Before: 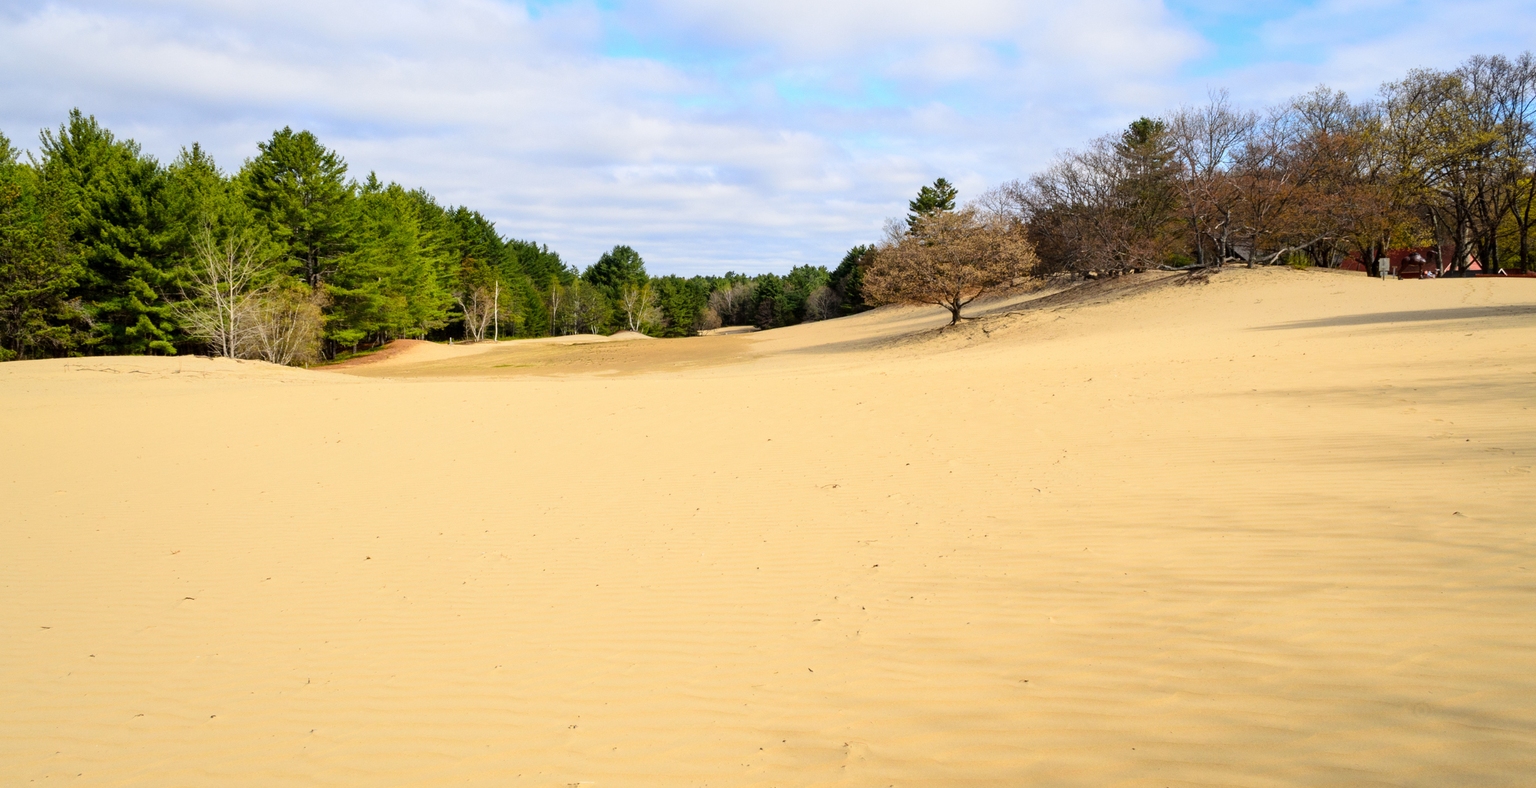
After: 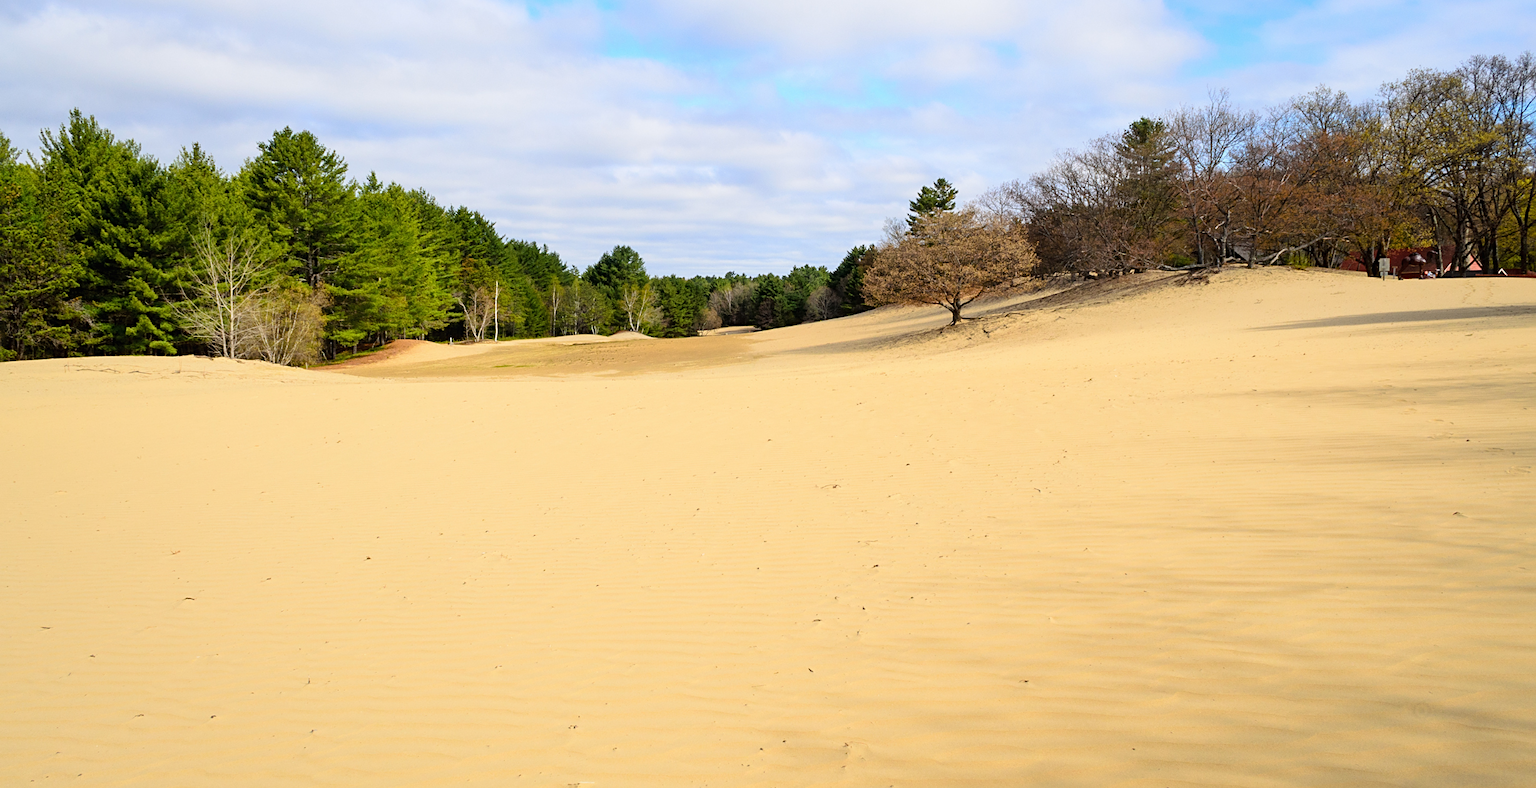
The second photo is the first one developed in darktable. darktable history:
contrast equalizer: octaves 7, y [[0.5, 0.542, 0.583, 0.625, 0.667, 0.708], [0.5 ×6], [0.5 ×6], [0 ×6], [0 ×6]], mix -0.1
sharpen: radius 2.502, amount 0.336
